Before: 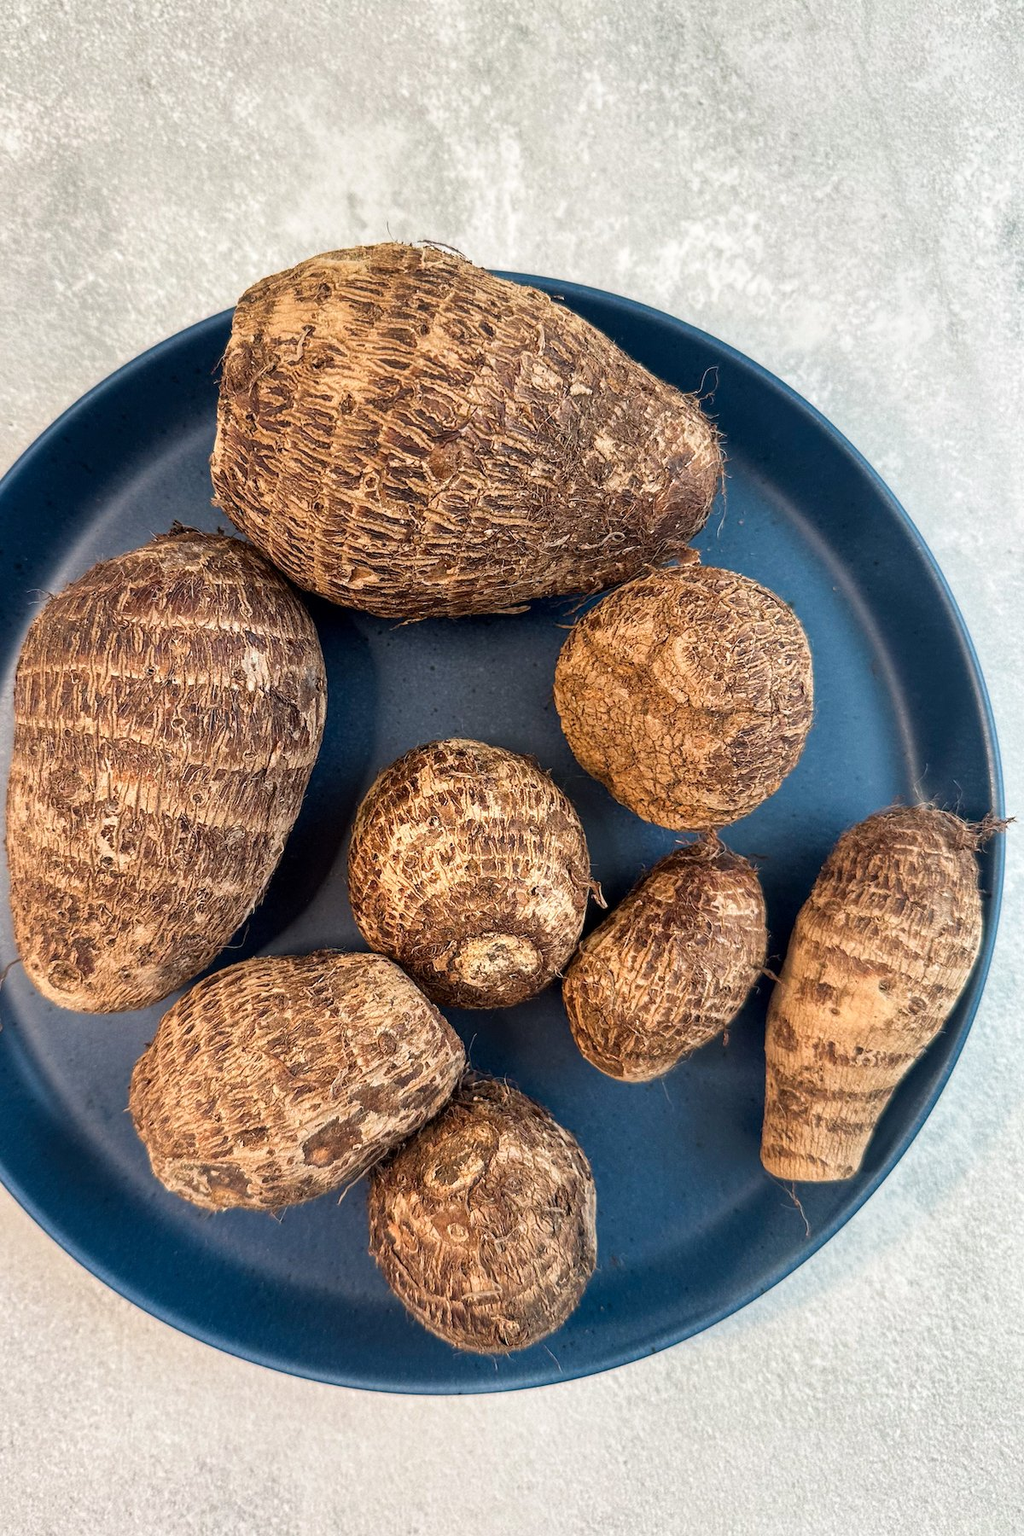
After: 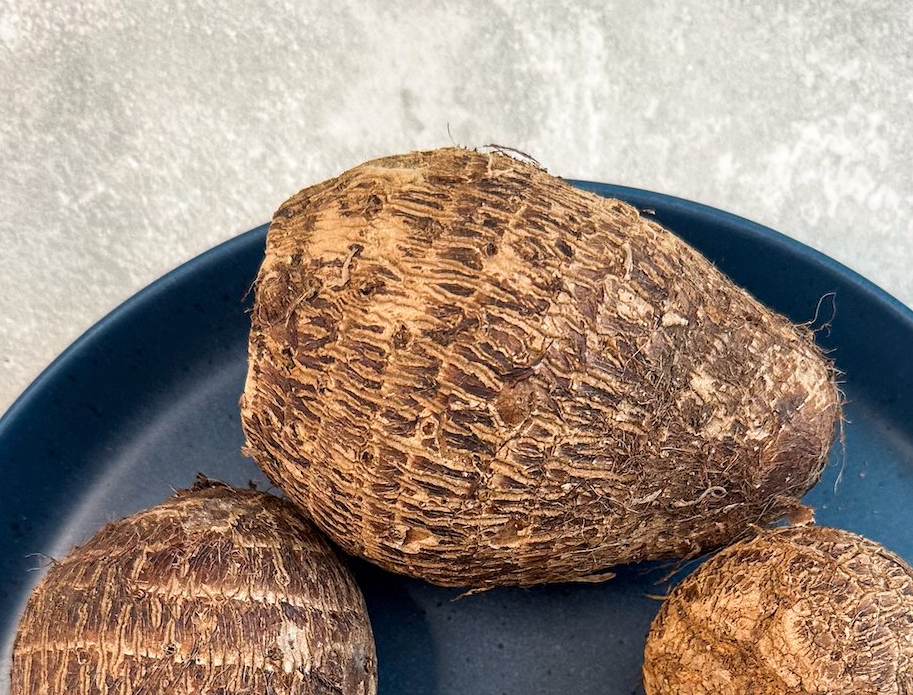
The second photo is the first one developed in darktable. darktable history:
crop: left 0.579%, top 7.629%, right 23.31%, bottom 53.725%
